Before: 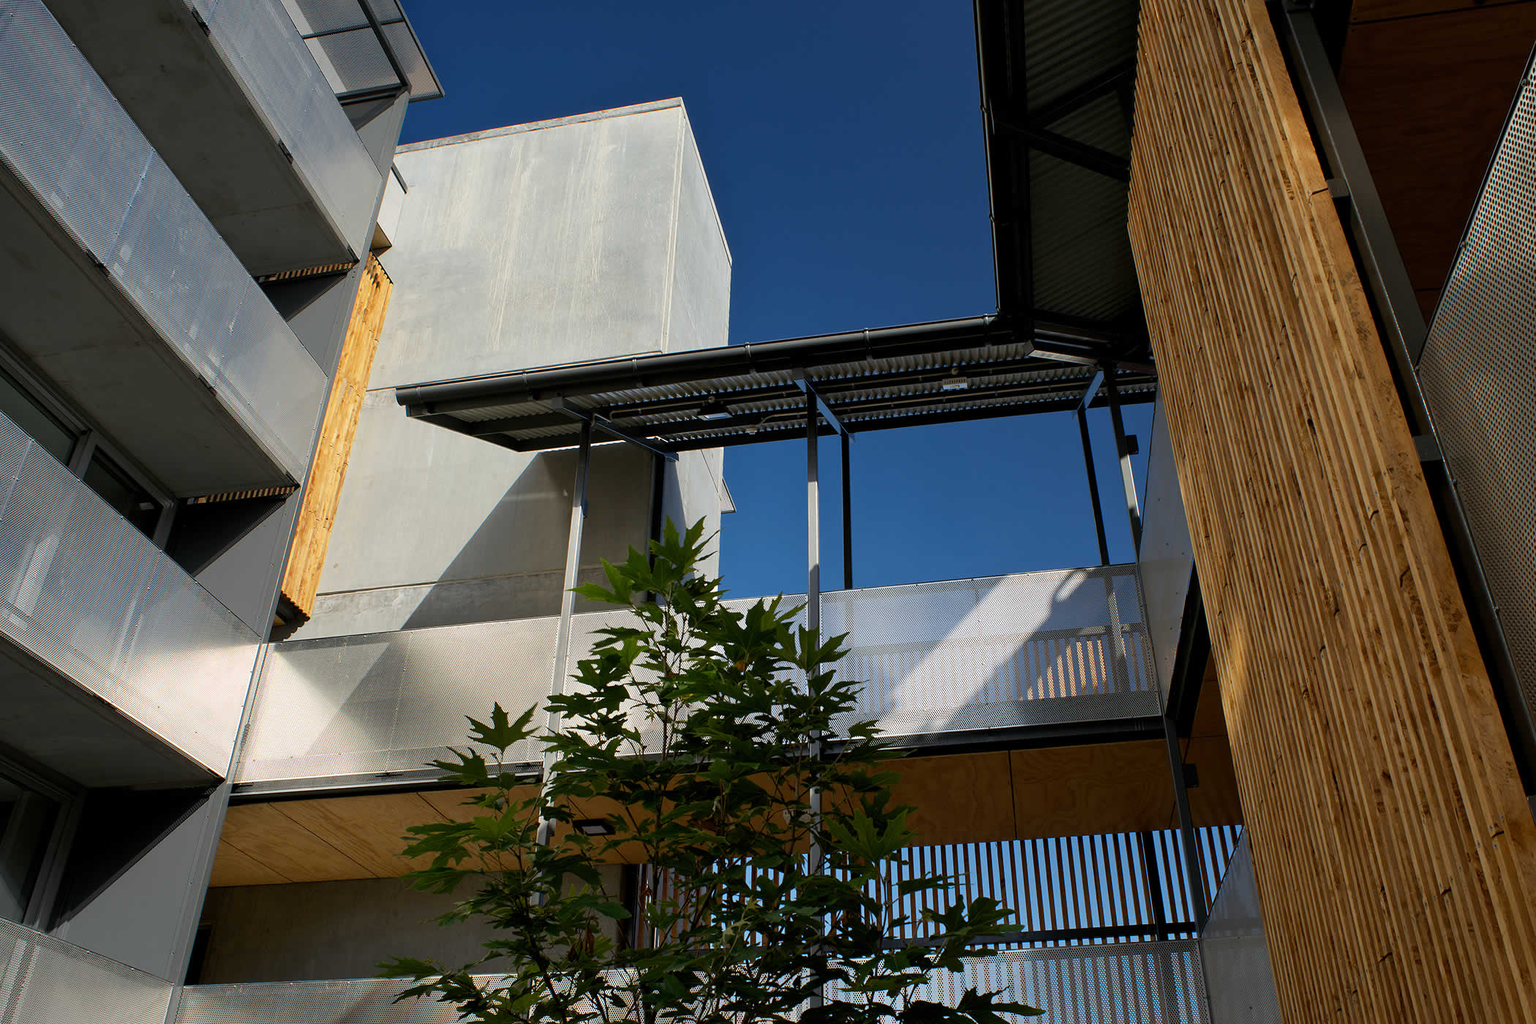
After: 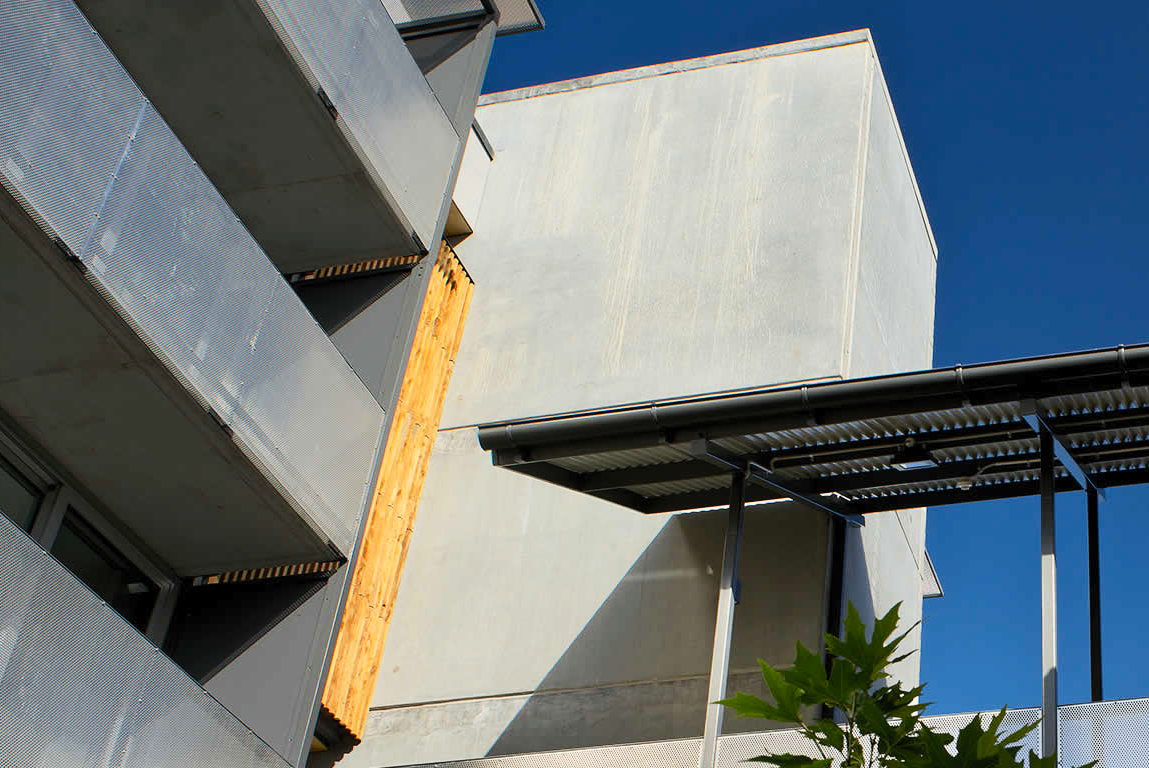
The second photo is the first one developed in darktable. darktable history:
crop and rotate: left 3.047%, top 7.509%, right 42.236%, bottom 37.598%
contrast brightness saturation: contrast 0.2, brightness 0.16, saturation 0.22
exposure: exposure -0.177 EV, compensate highlight preservation false
